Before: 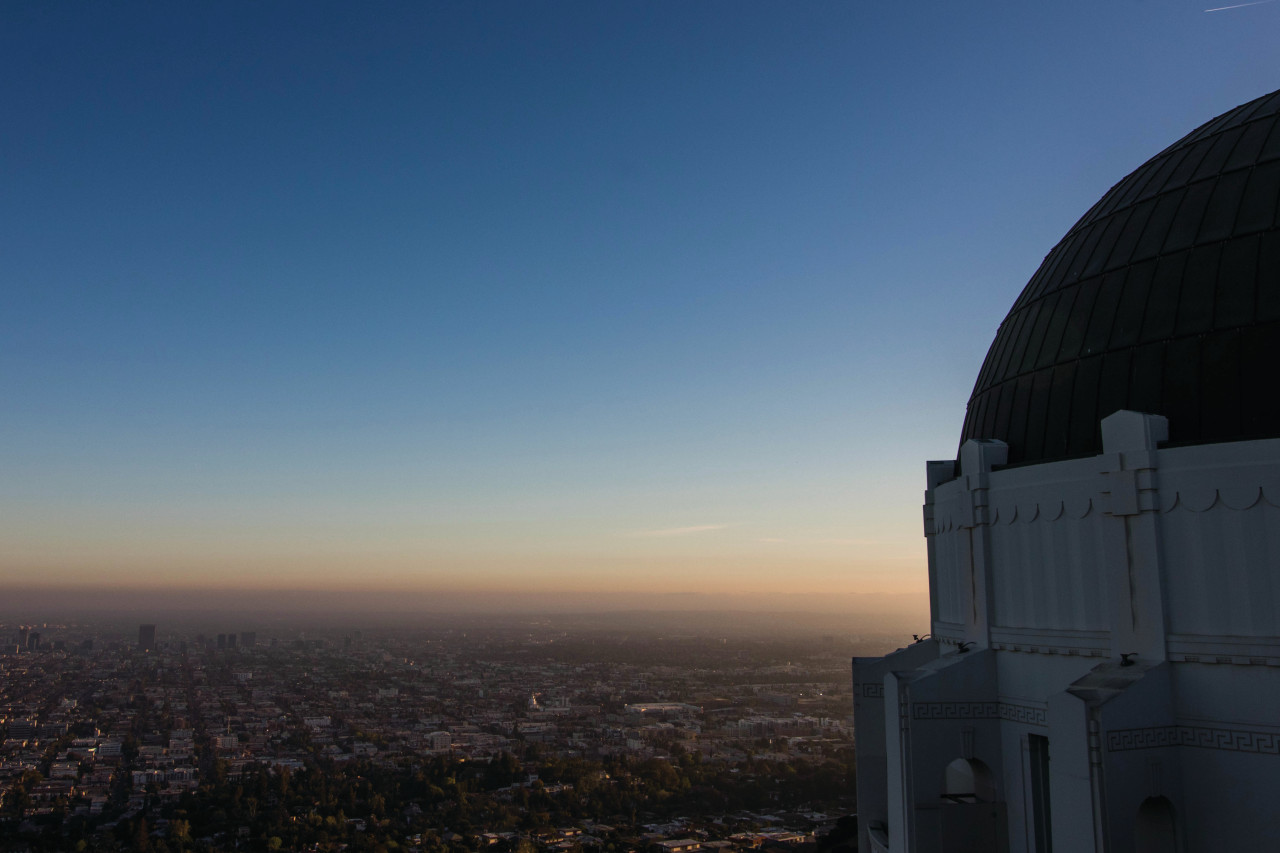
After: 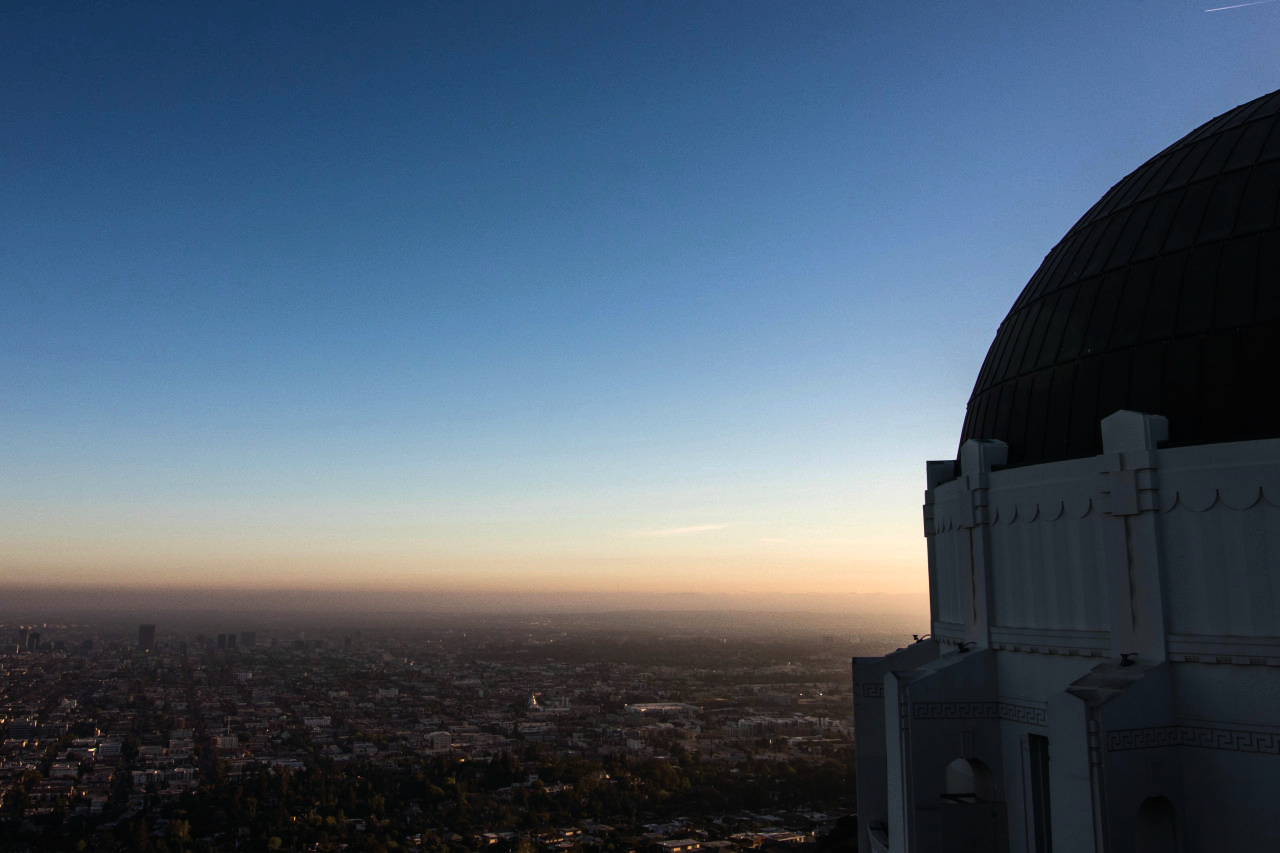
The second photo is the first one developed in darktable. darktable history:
tone equalizer: -8 EV -0.731 EV, -7 EV -0.713 EV, -6 EV -0.589 EV, -5 EV -0.39 EV, -3 EV 0.396 EV, -2 EV 0.6 EV, -1 EV 0.692 EV, +0 EV 0.768 EV, edges refinement/feathering 500, mask exposure compensation -1.57 EV, preserve details no
